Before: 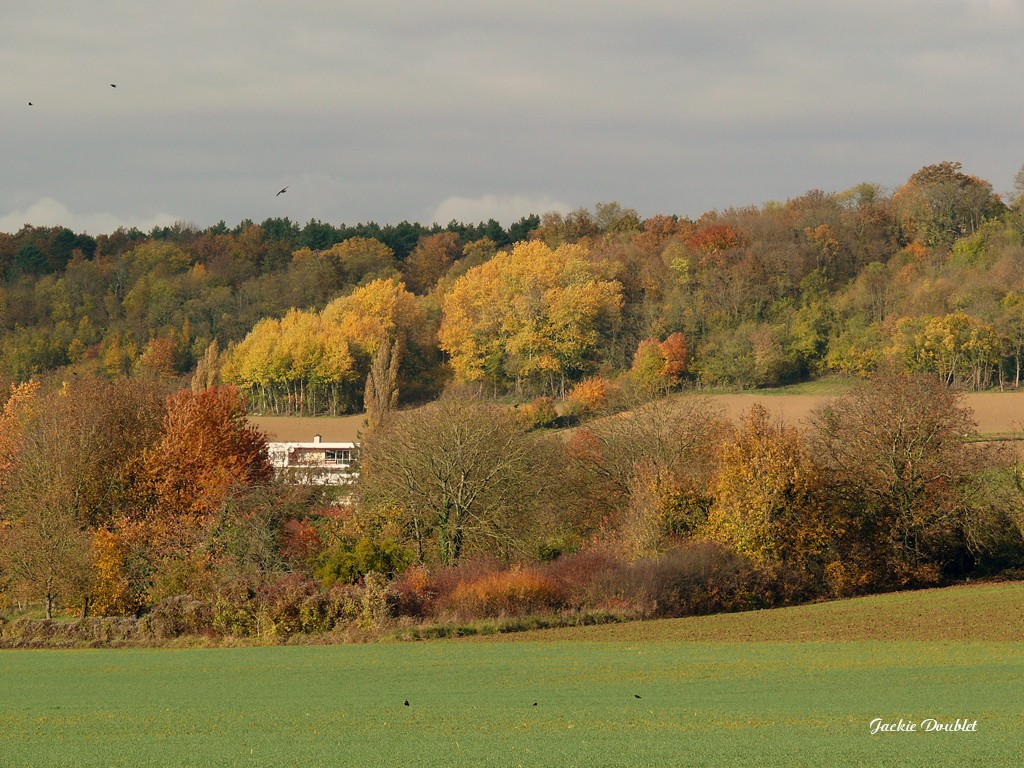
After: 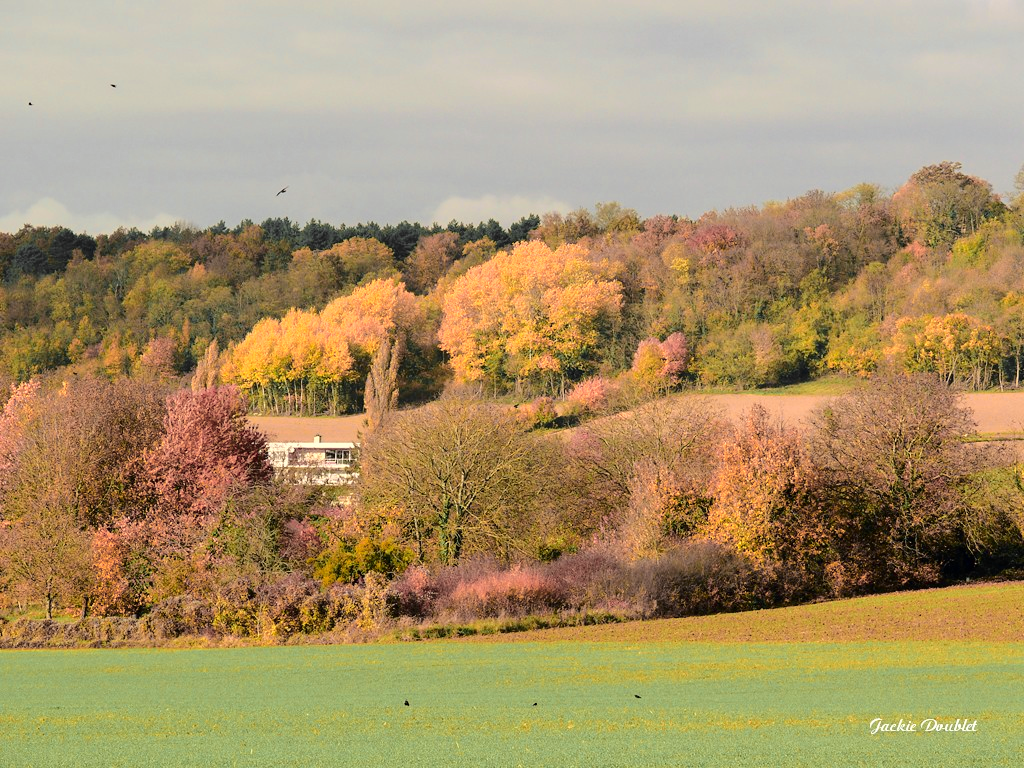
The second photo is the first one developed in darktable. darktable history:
color zones: curves: ch0 [(0.257, 0.558) (0.75, 0.565)]; ch1 [(0.004, 0.857) (0.14, 0.416) (0.257, 0.695) (0.442, 0.032) (0.736, 0.266) (0.891, 0.741)]; ch2 [(0, 0.623) (0.112, 0.436) (0.271, 0.474) (0.516, 0.64) (0.743, 0.286)]
tone curve: curves: ch0 [(0, 0) (0.003, 0.002) (0.011, 0.007) (0.025, 0.016) (0.044, 0.027) (0.069, 0.045) (0.1, 0.077) (0.136, 0.114) (0.177, 0.166) (0.224, 0.241) (0.277, 0.328) (0.335, 0.413) (0.399, 0.498) (0.468, 0.572) (0.543, 0.638) (0.623, 0.711) (0.709, 0.786) (0.801, 0.853) (0.898, 0.929) (1, 1)], color space Lab, independent channels, preserve colors none
